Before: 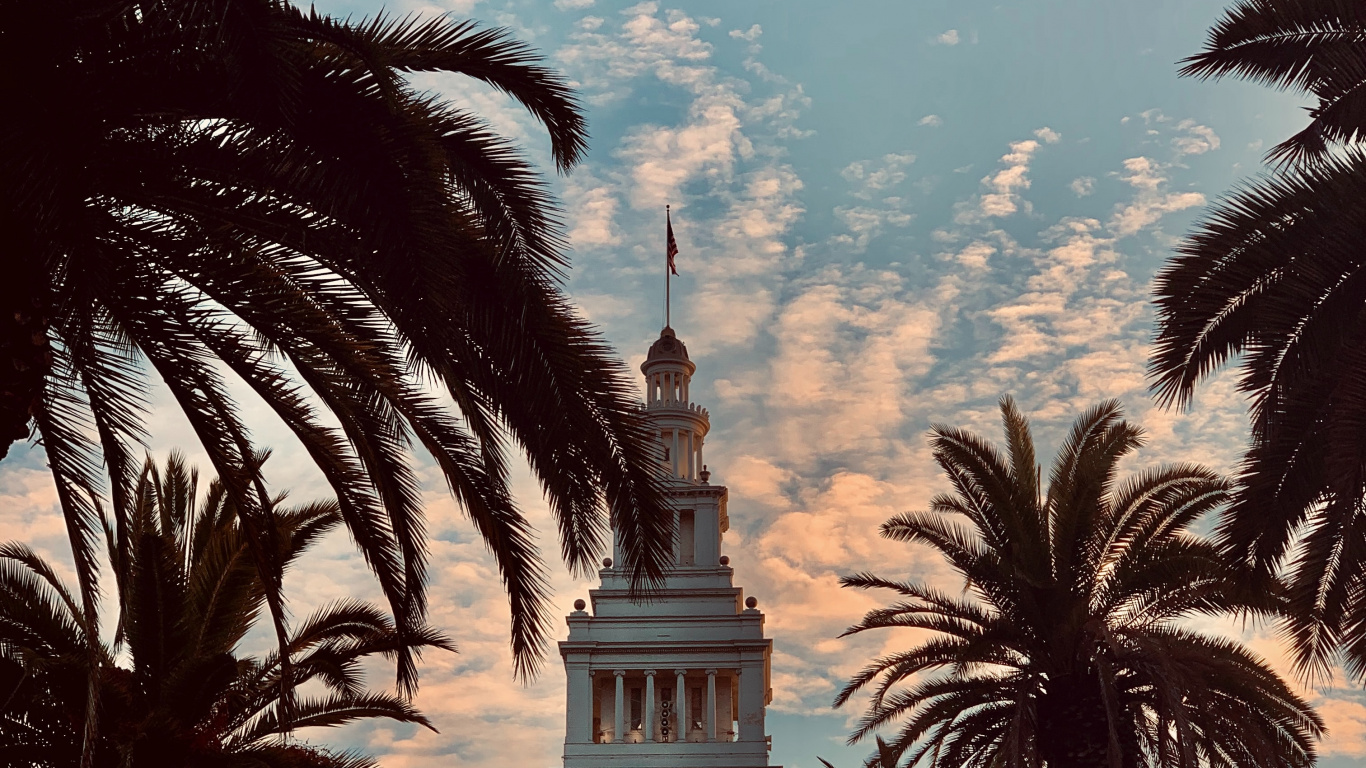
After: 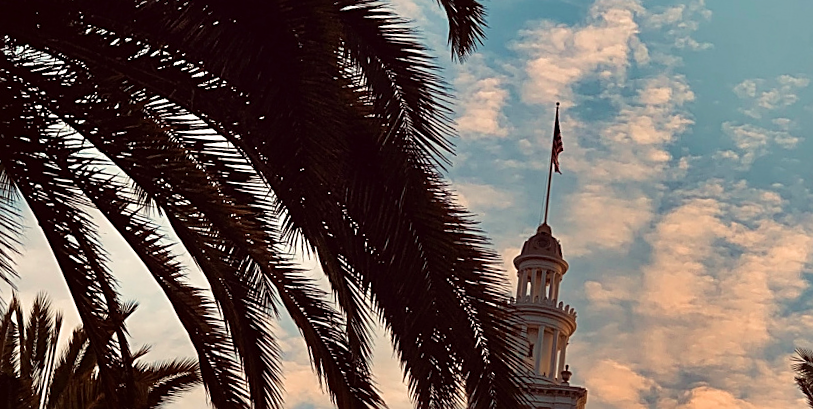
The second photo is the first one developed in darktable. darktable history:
velvia: on, module defaults
crop and rotate: angle -6.1°, left 2.036%, top 6.679%, right 27.517%, bottom 30.283%
sharpen: on, module defaults
